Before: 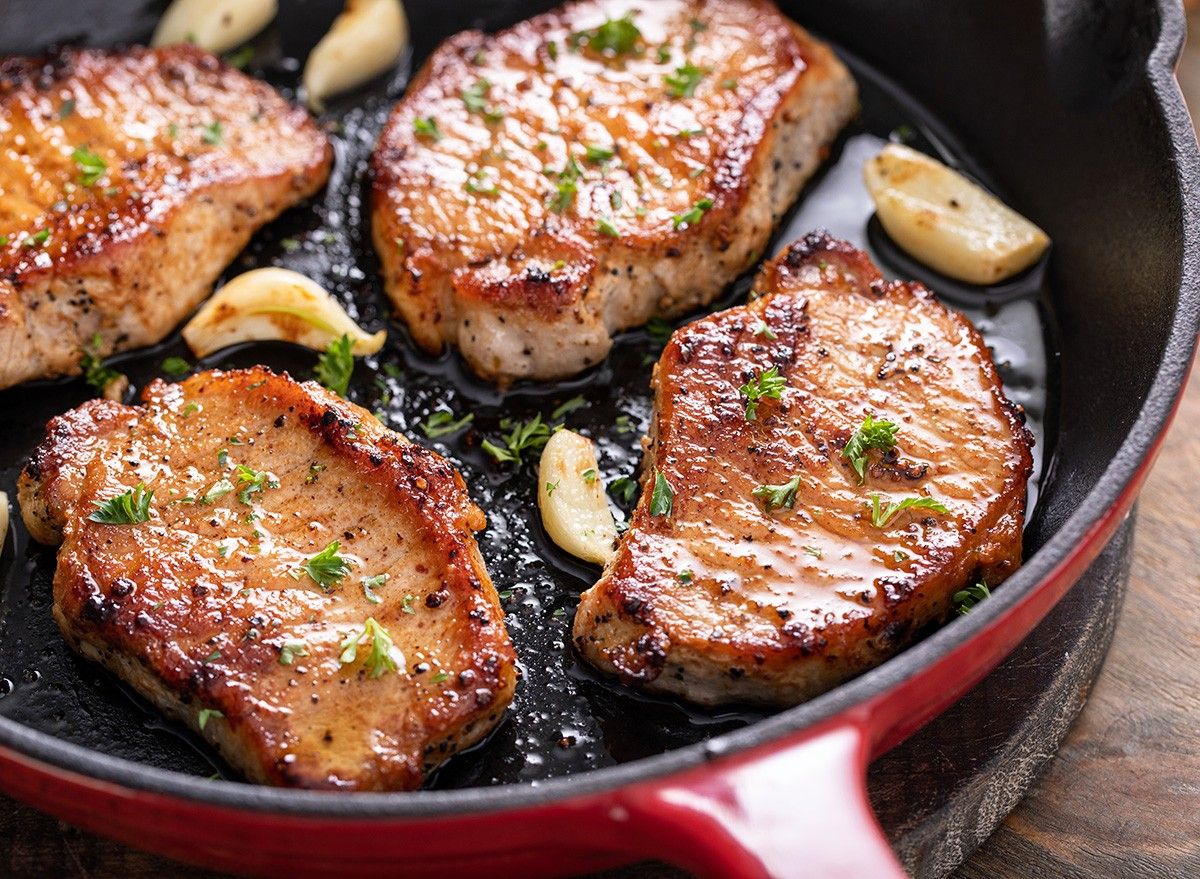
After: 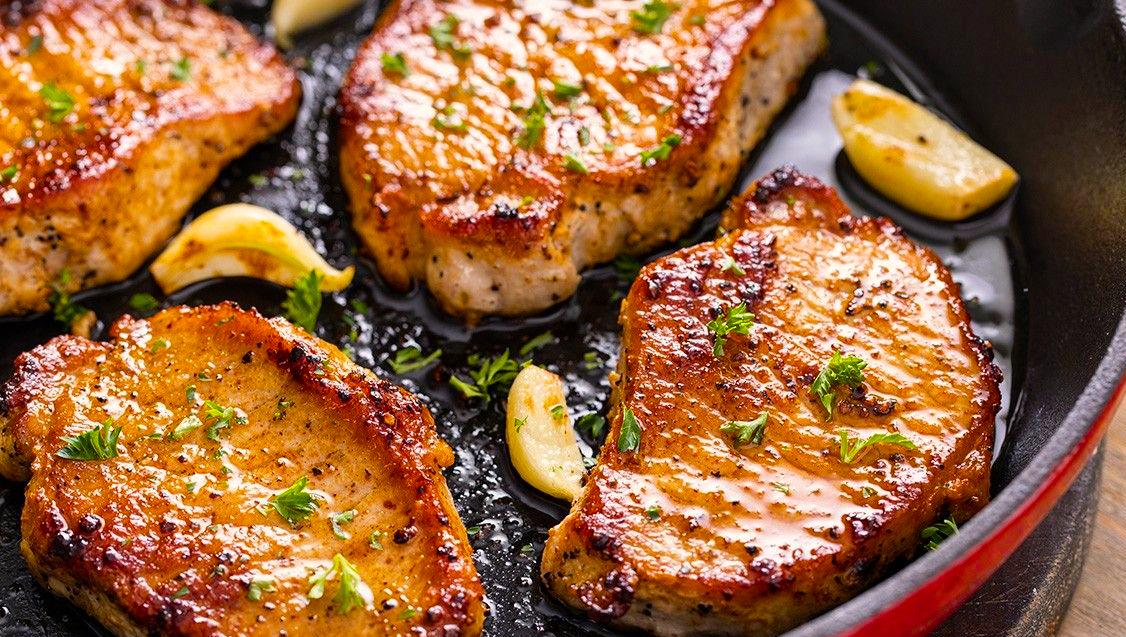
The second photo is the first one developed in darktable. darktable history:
shadows and highlights: shadows 52.42, soften with gaussian
white balance: red 0.976, blue 1.04
color balance rgb: linear chroma grading › global chroma 15%, perceptual saturation grading › global saturation 30%
color calibration: x 0.329, y 0.345, temperature 5633 K
crop: left 2.737%, top 7.287%, right 3.421%, bottom 20.179%
